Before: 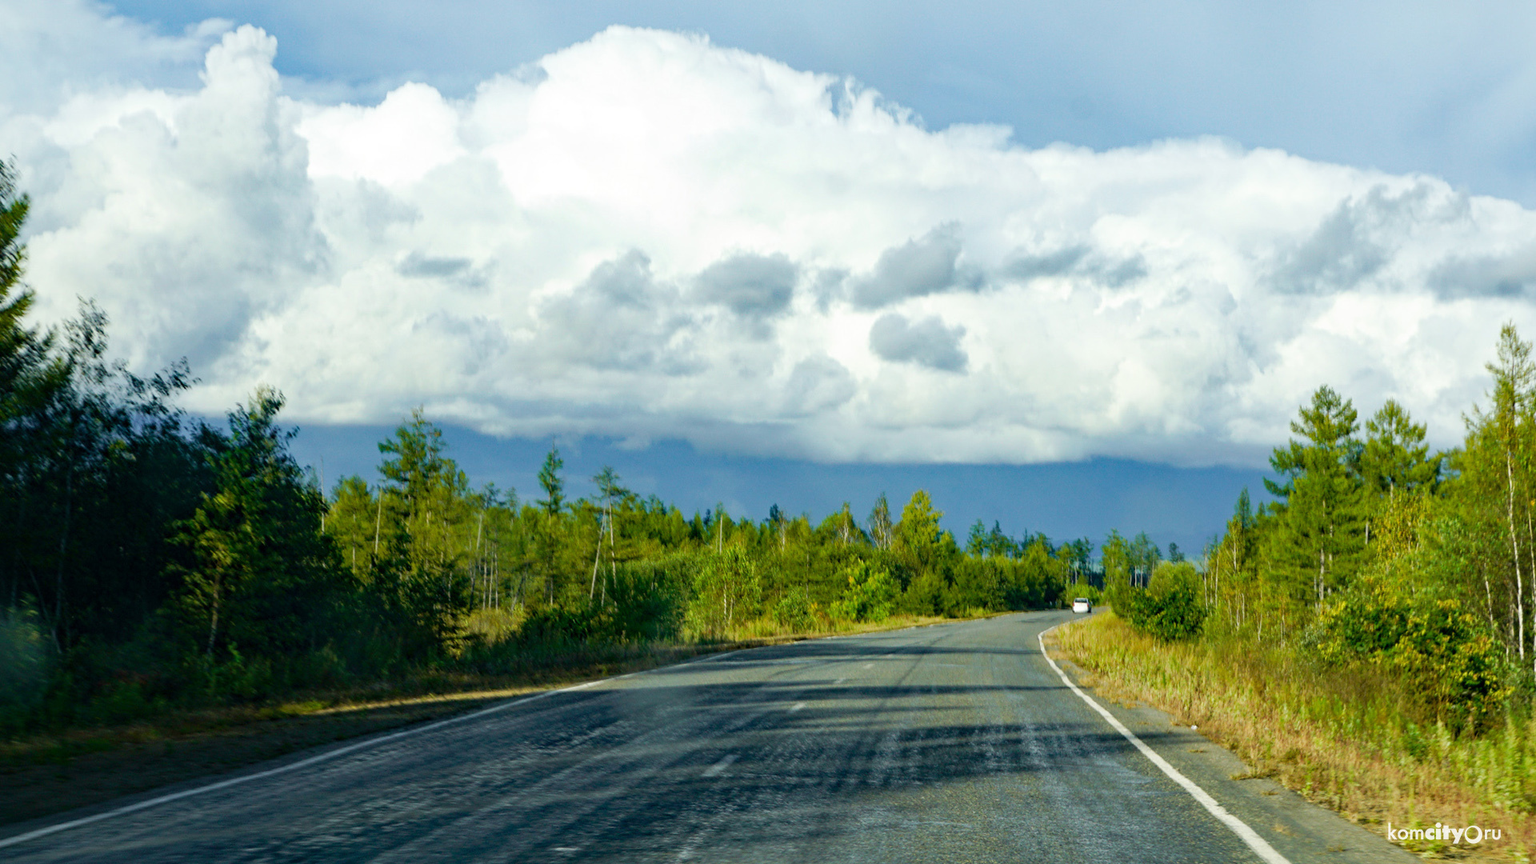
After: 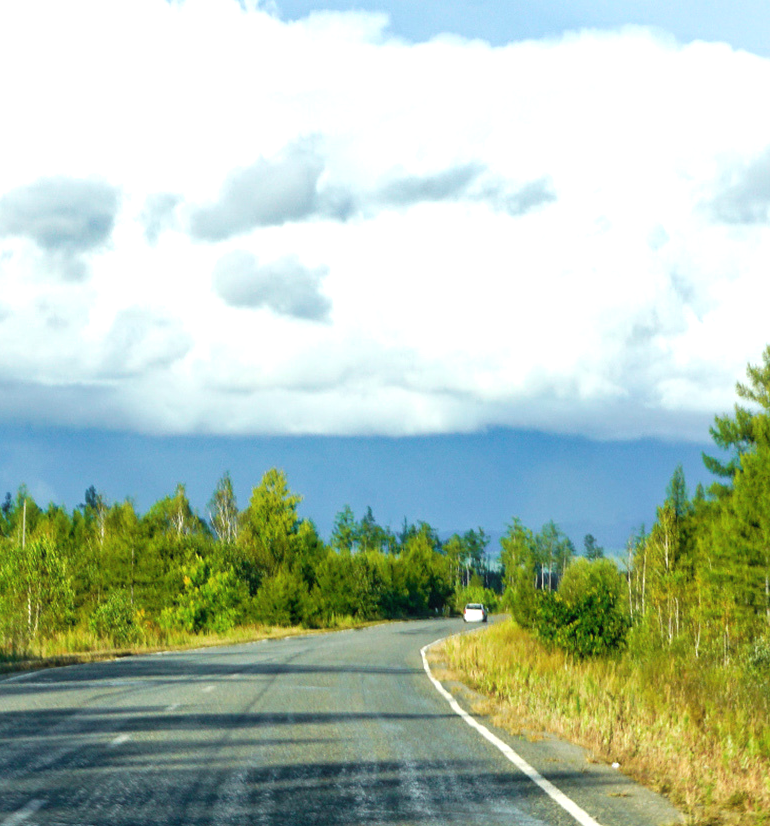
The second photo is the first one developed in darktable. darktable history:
haze removal: strength -0.1, adaptive false
crop: left 45.721%, top 13.393%, right 14.118%, bottom 10.01%
exposure: black level correction 0.001, exposure 0.5 EV, compensate exposure bias true, compensate highlight preservation false
